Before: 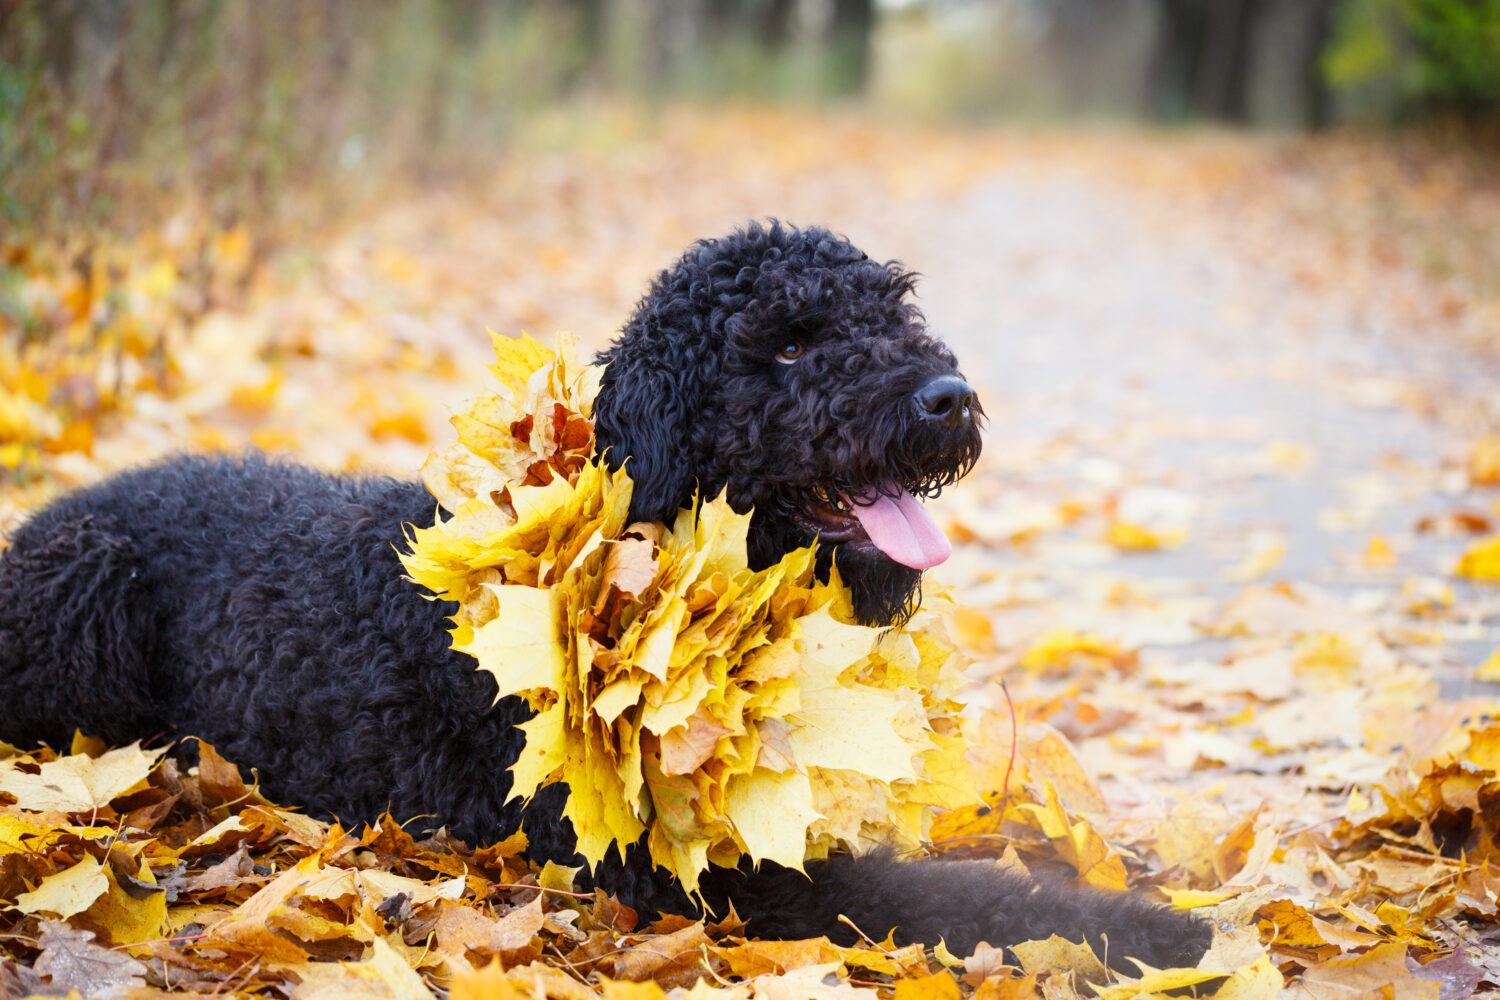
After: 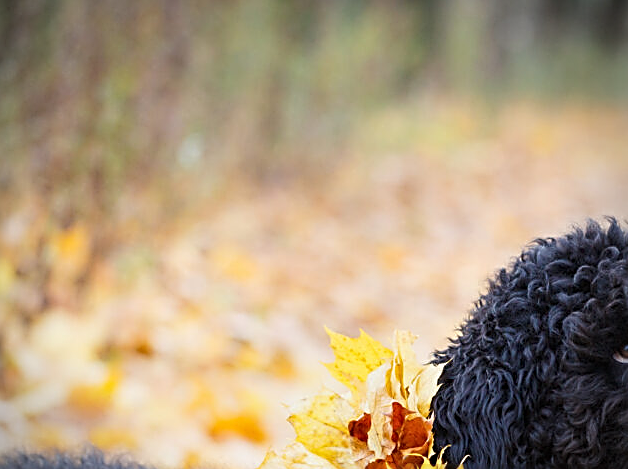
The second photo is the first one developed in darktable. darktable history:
crop and rotate: left 10.8%, top 0.105%, right 47.307%, bottom 52.956%
sharpen: amount 0.889
vignetting: center (-0.031, -0.035)
